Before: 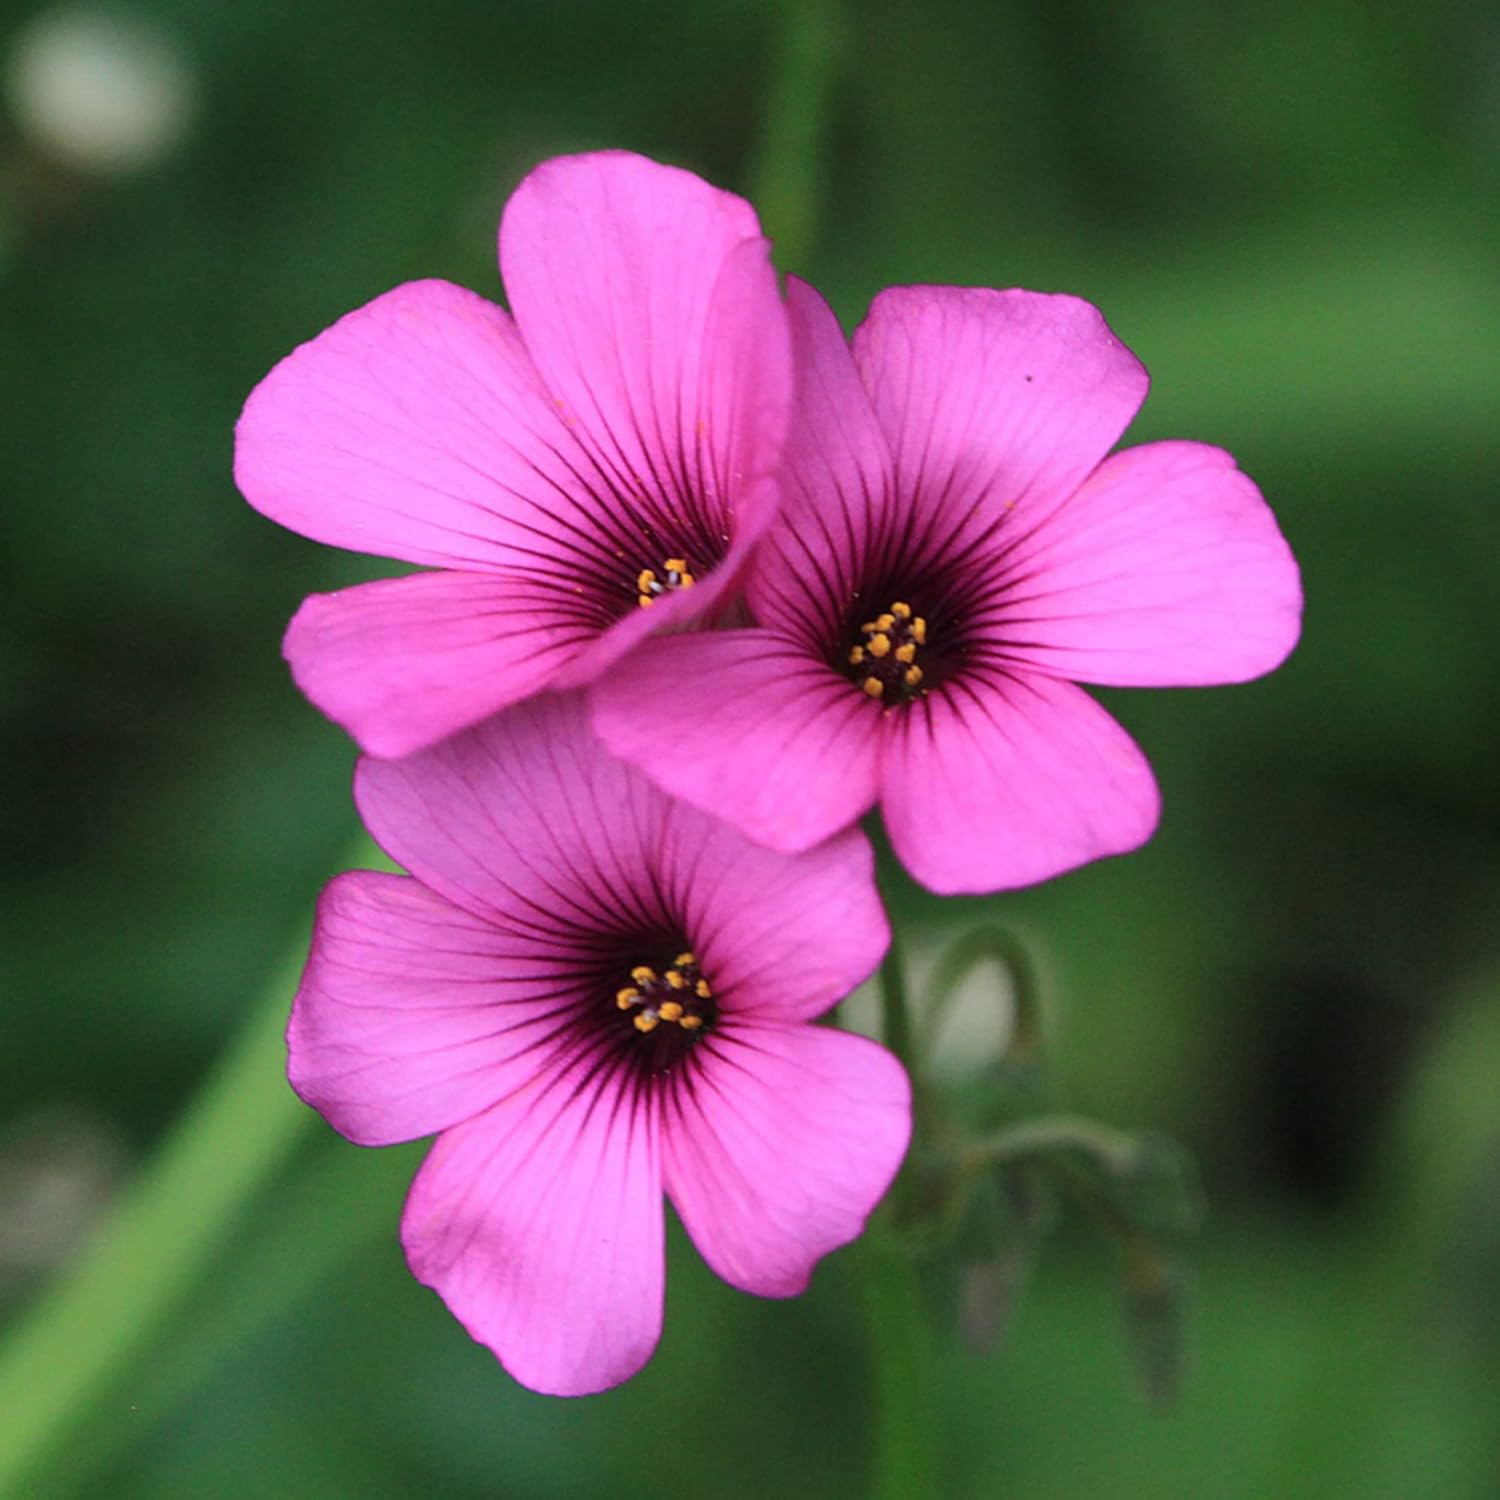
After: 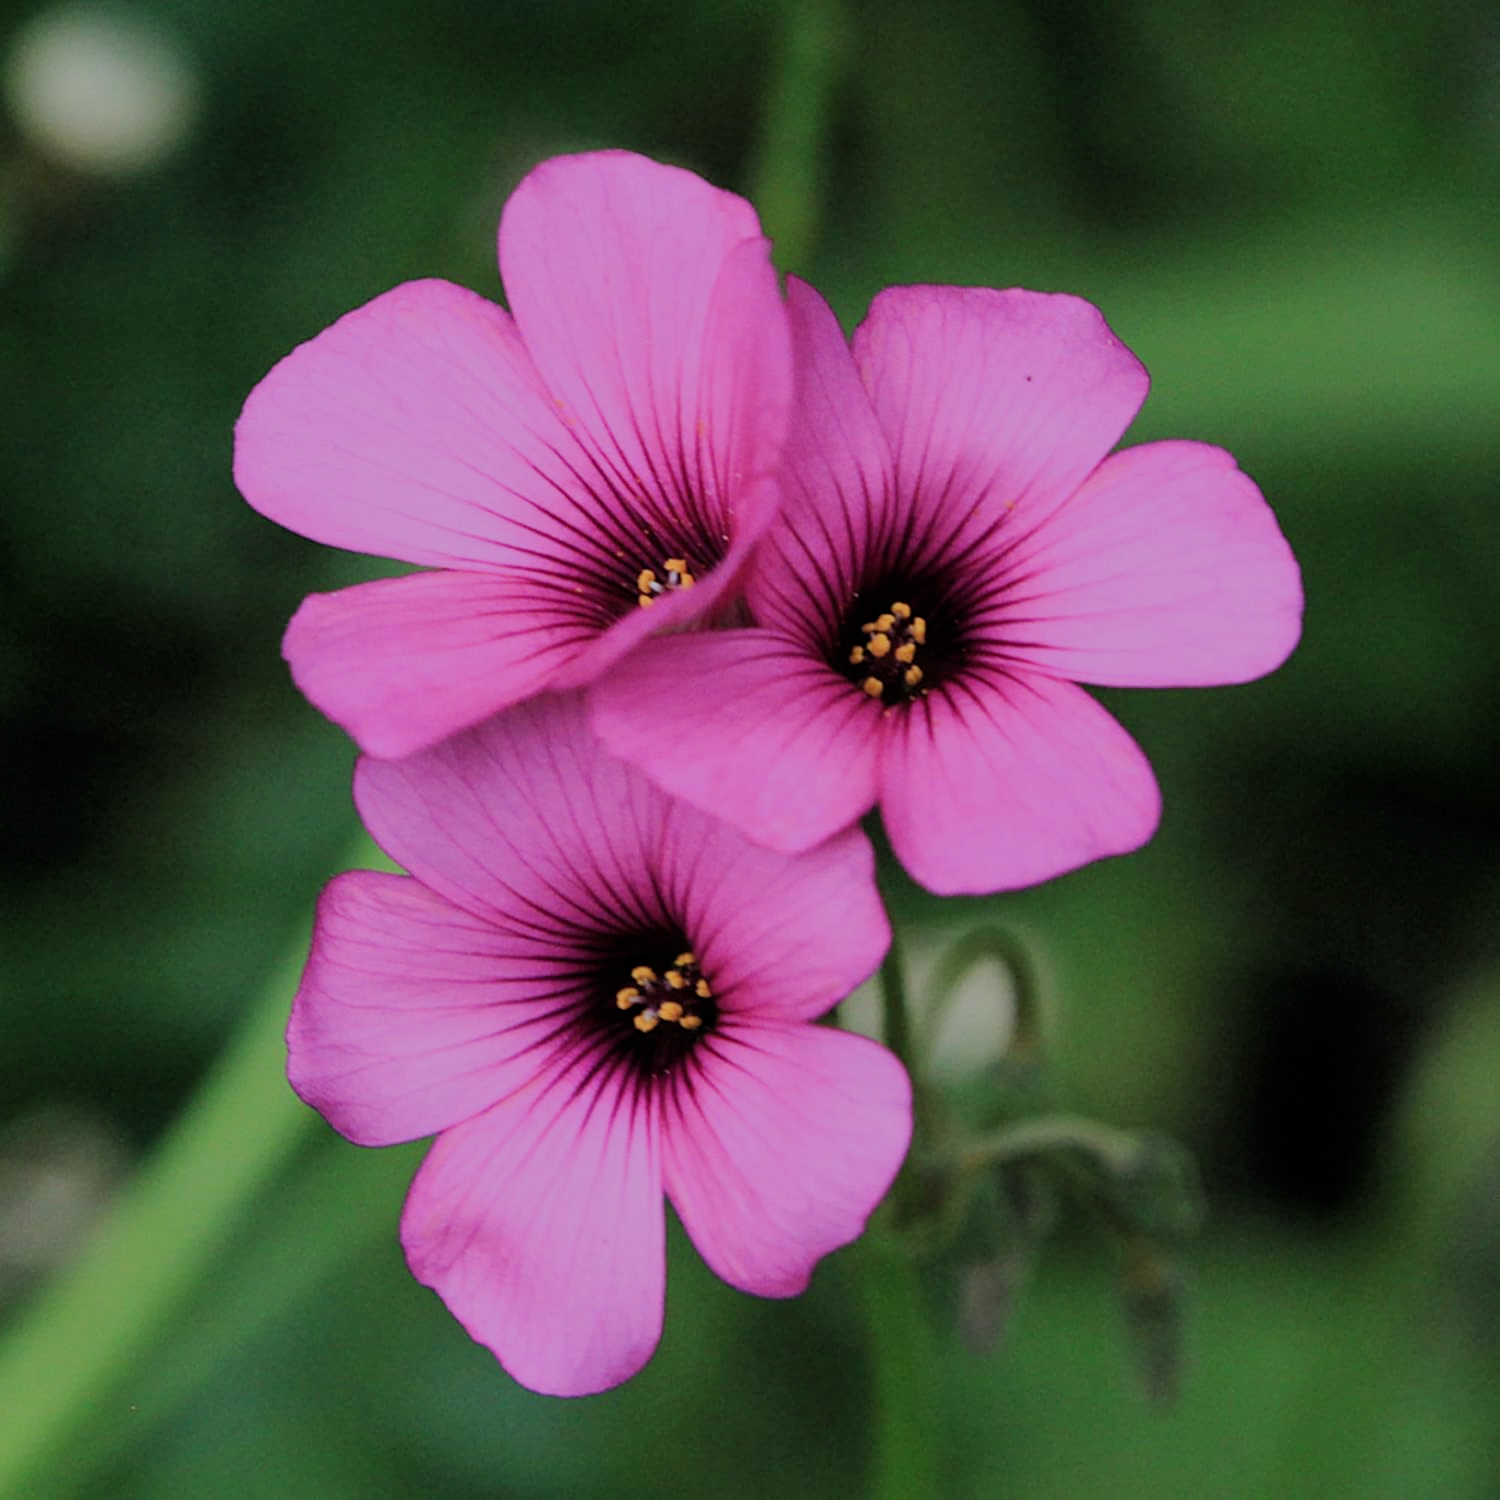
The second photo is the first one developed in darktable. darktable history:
filmic rgb: black relative exposure -6.06 EV, white relative exposure 6.94 EV, hardness 2.24
